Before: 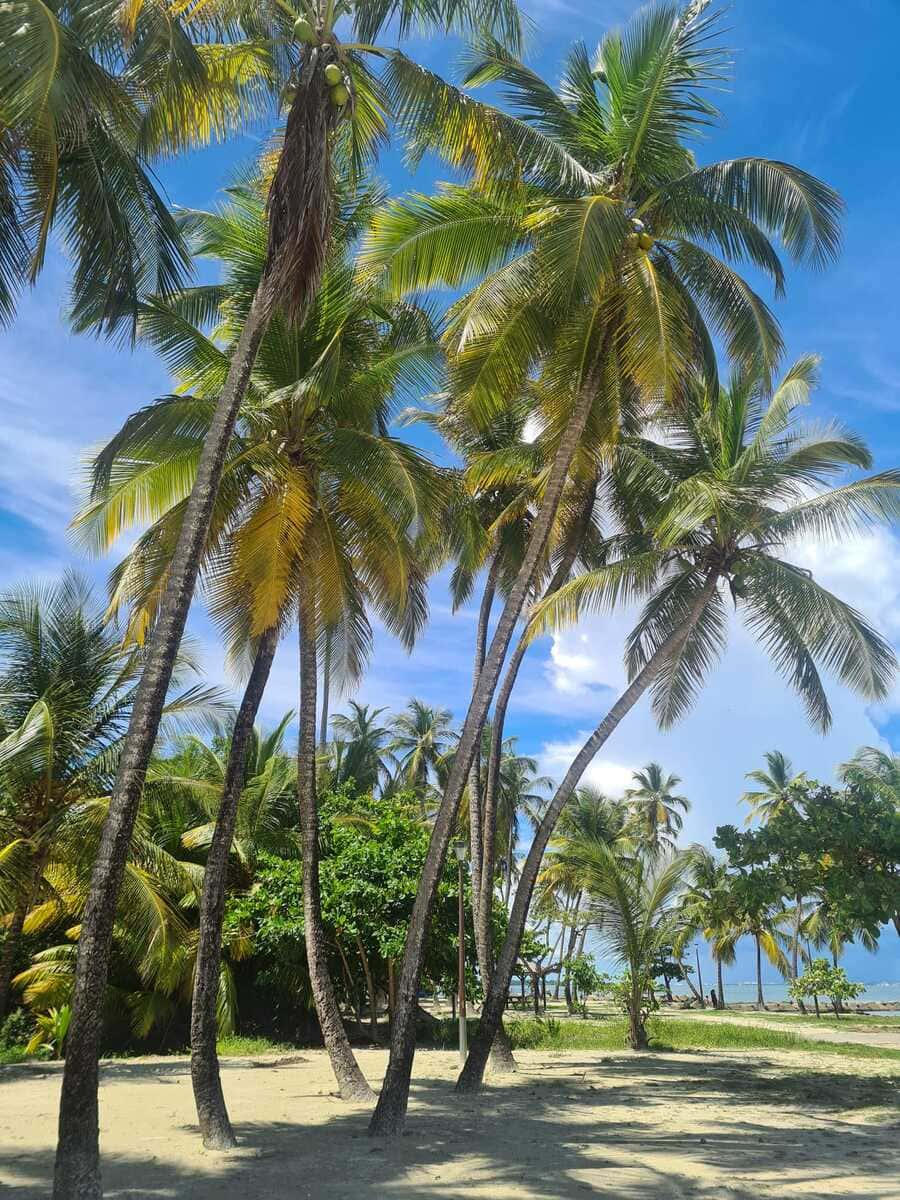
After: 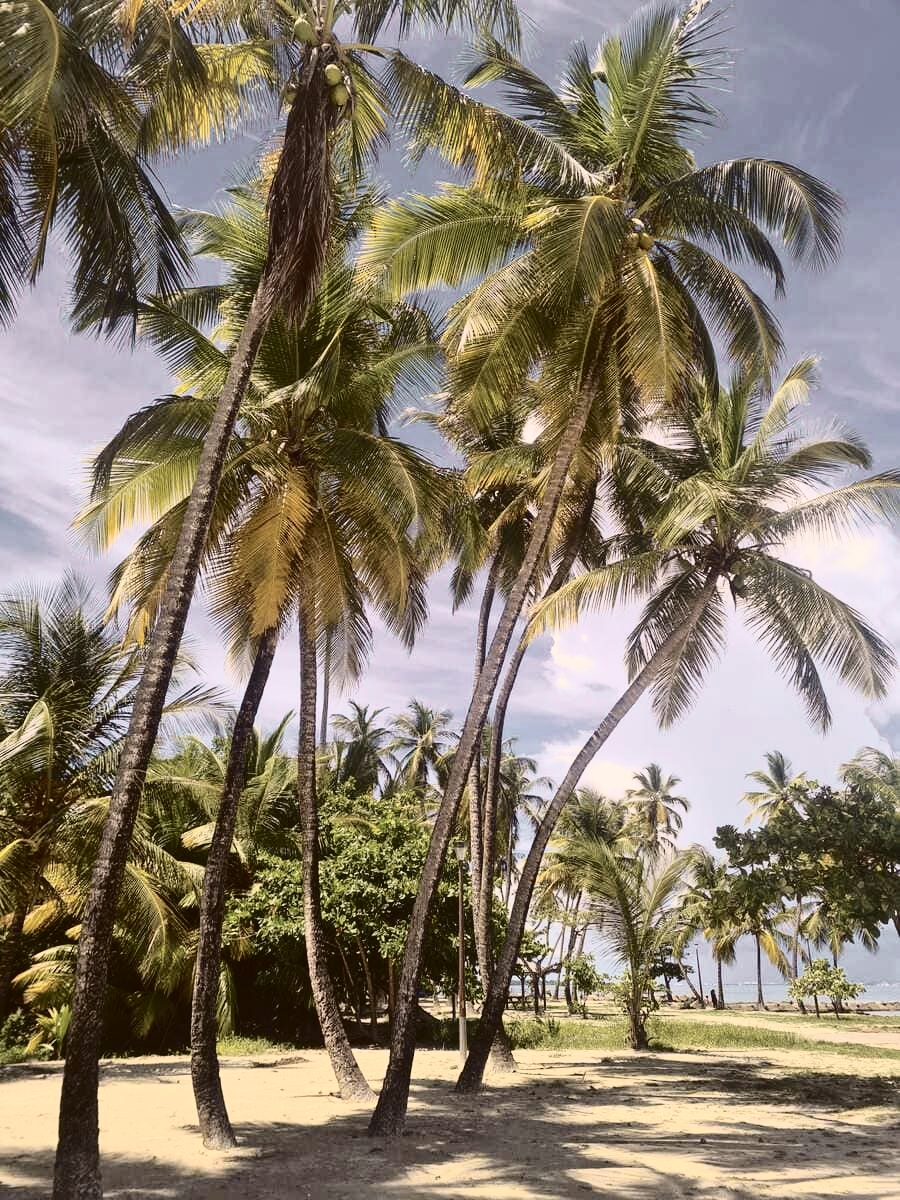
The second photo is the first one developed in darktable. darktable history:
color correction: highlights a* 10.21, highlights b* 9.79, shadows a* 8.61, shadows b* 7.88, saturation 0.8
tone curve: curves: ch0 [(0, 0.032) (0.078, 0.052) (0.236, 0.168) (0.43, 0.472) (0.508, 0.566) (0.66, 0.754) (0.79, 0.883) (0.994, 0.974)]; ch1 [(0, 0) (0.161, 0.092) (0.35, 0.33) (0.379, 0.401) (0.456, 0.456) (0.508, 0.501) (0.547, 0.531) (0.573, 0.563) (0.625, 0.602) (0.718, 0.734) (1, 1)]; ch2 [(0, 0) (0.369, 0.427) (0.44, 0.434) (0.502, 0.501) (0.54, 0.537) (0.586, 0.59) (0.621, 0.604) (1, 1)], color space Lab, independent channels, preserve colors none
